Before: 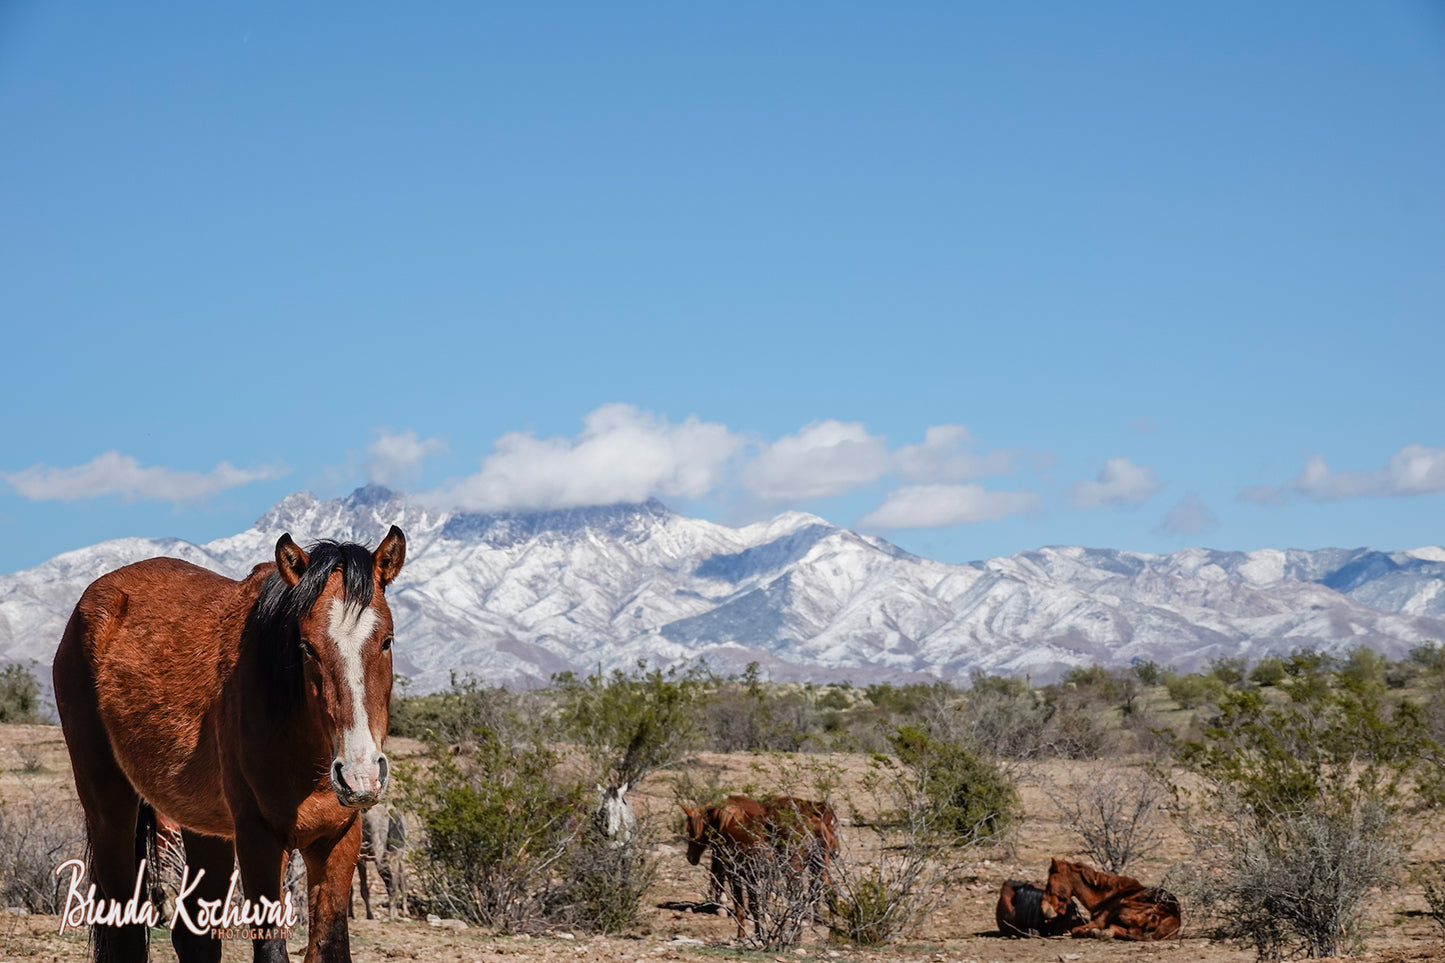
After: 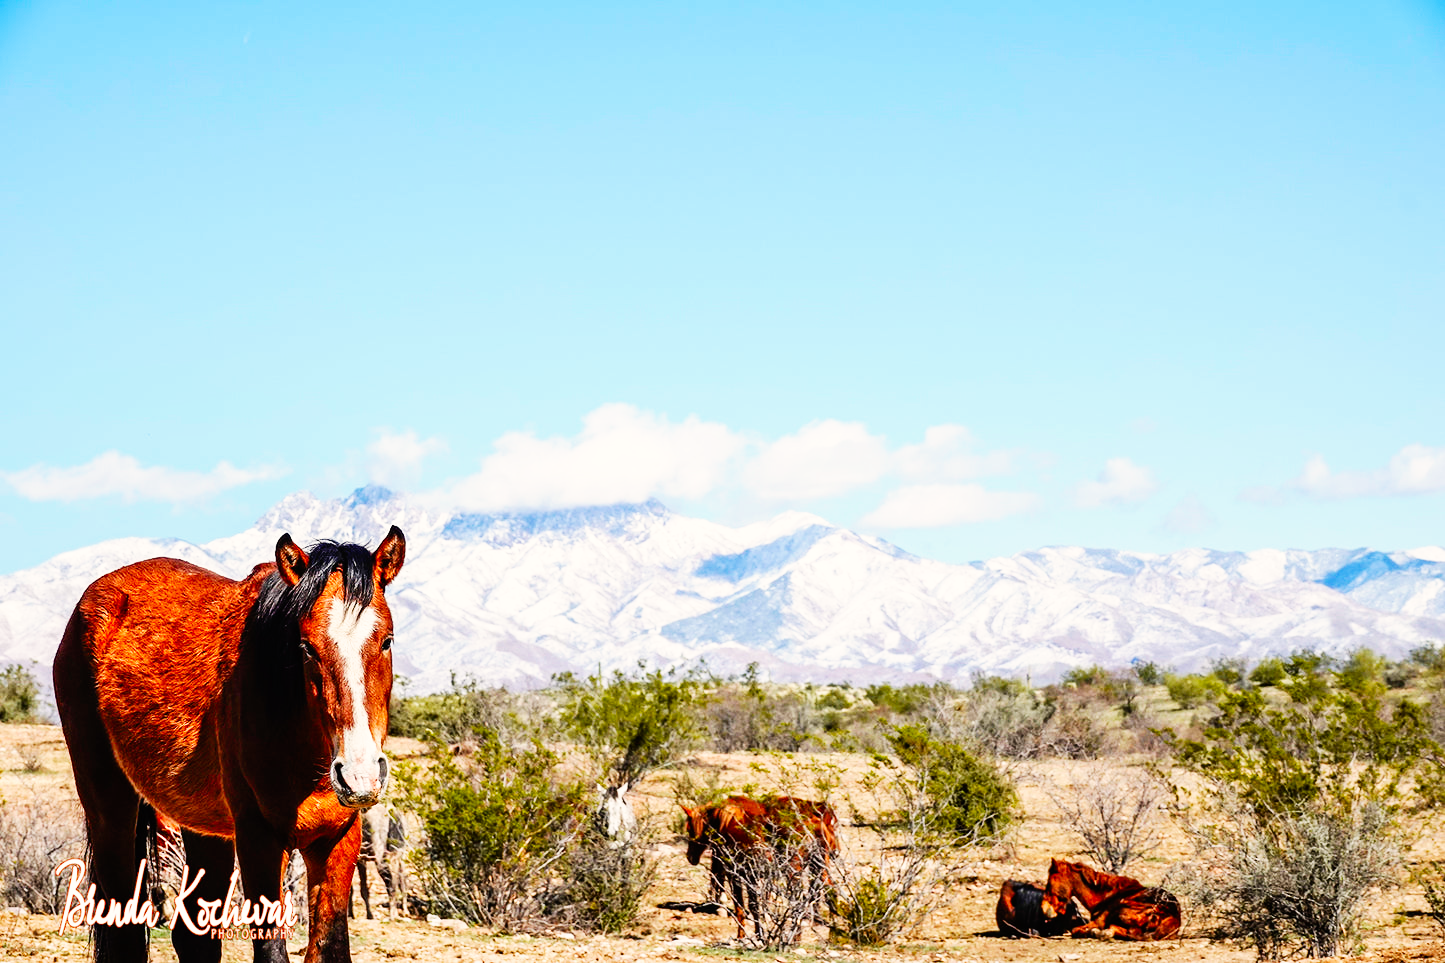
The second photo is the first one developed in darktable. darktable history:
base curve: curves: ch0 [(0, 0) (0.007, 0.004) (0.027, 0.03) (0.046, 0.07) (0.207, 0.54) (0.442, 0.872) (0.673, 0.972) (1, 1)], preserve colors none
color balance: output saturation 120%
color correction: highlights a* 0.816, highlights b* 2.78, saturation 1.1
